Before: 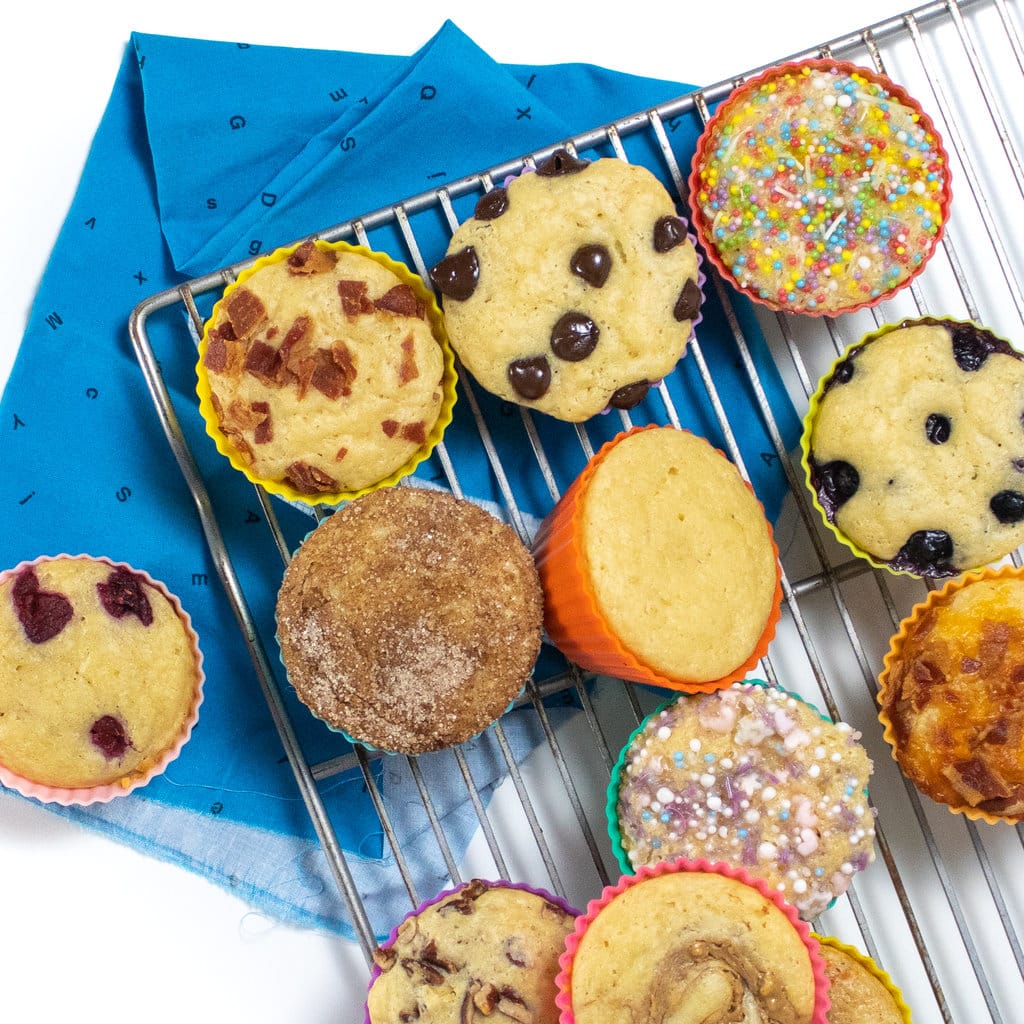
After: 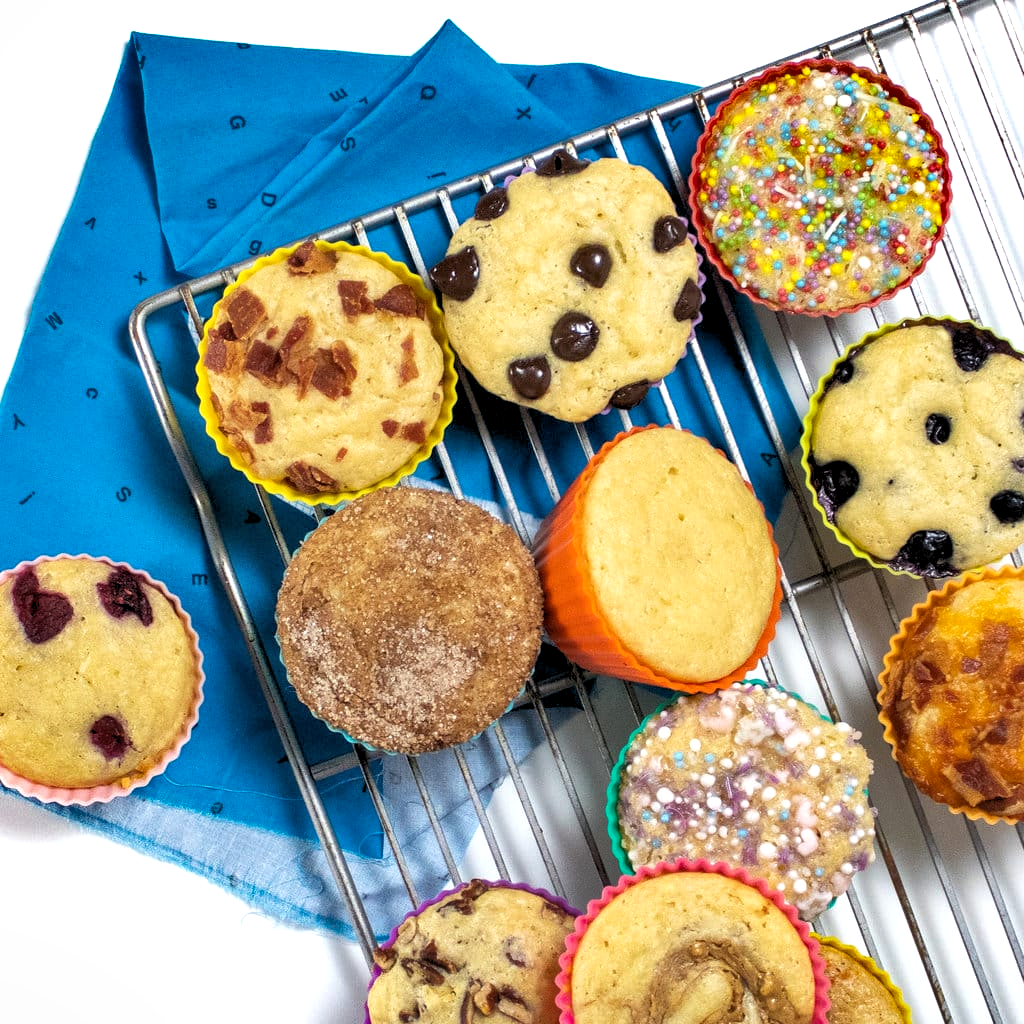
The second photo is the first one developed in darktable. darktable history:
rgb levels: levels [[0.01, 0.419, 0.839], [0, 0.5, 1], [0, 0.5, 1]]
shadows and highlights: shadows 52.42, soften with gaussian
